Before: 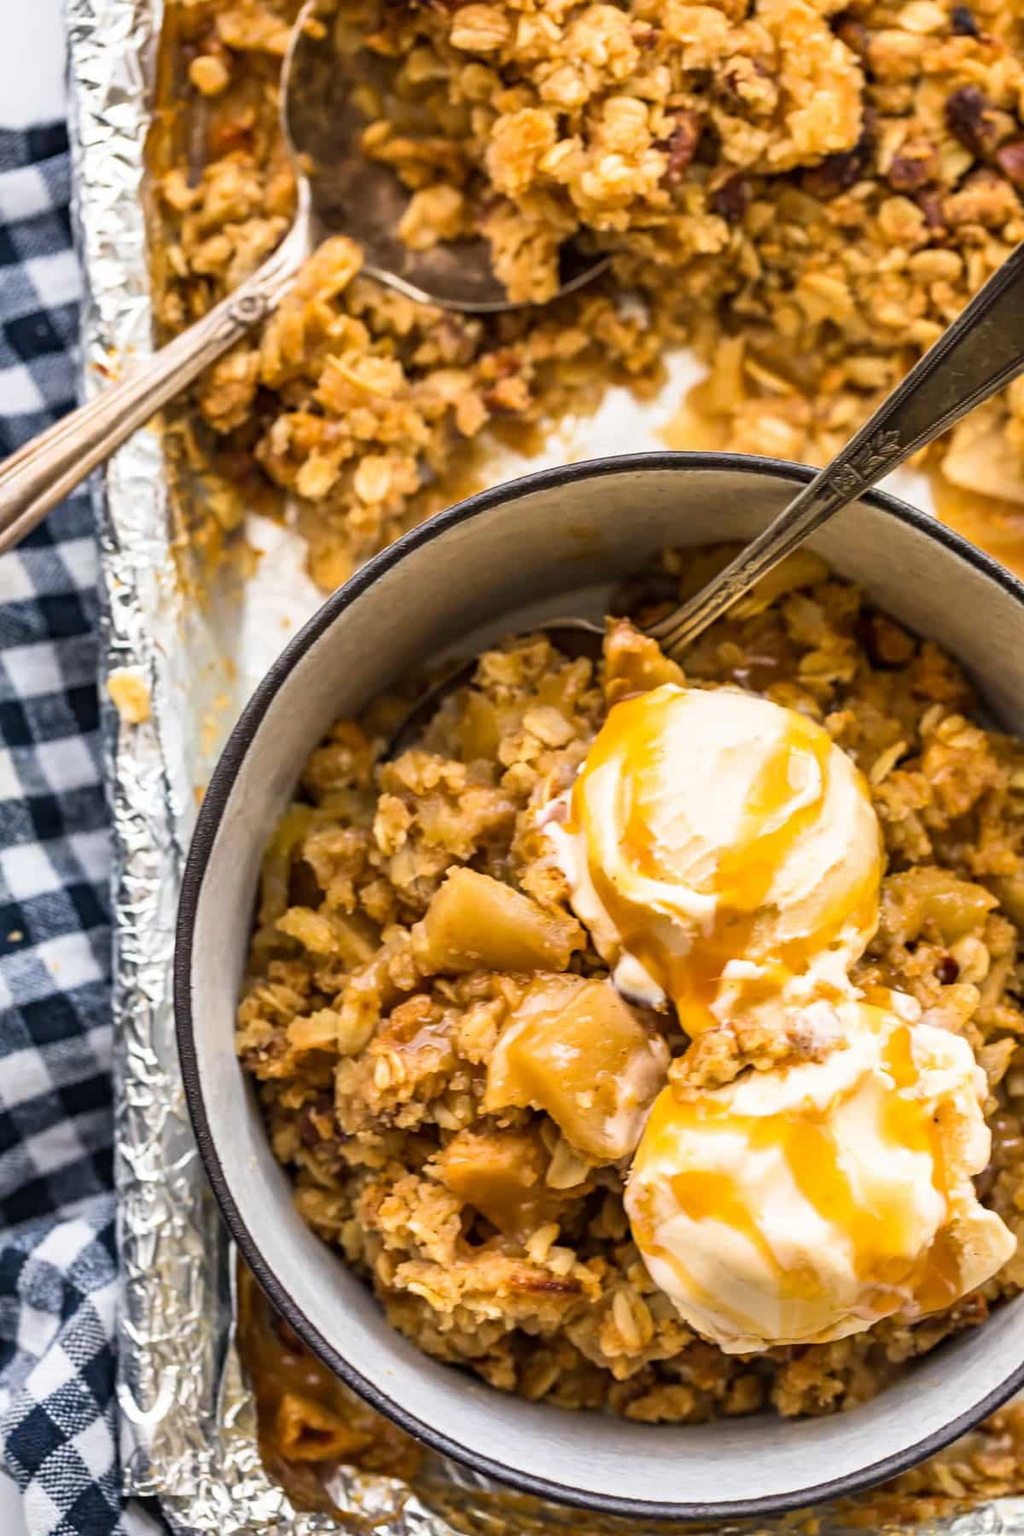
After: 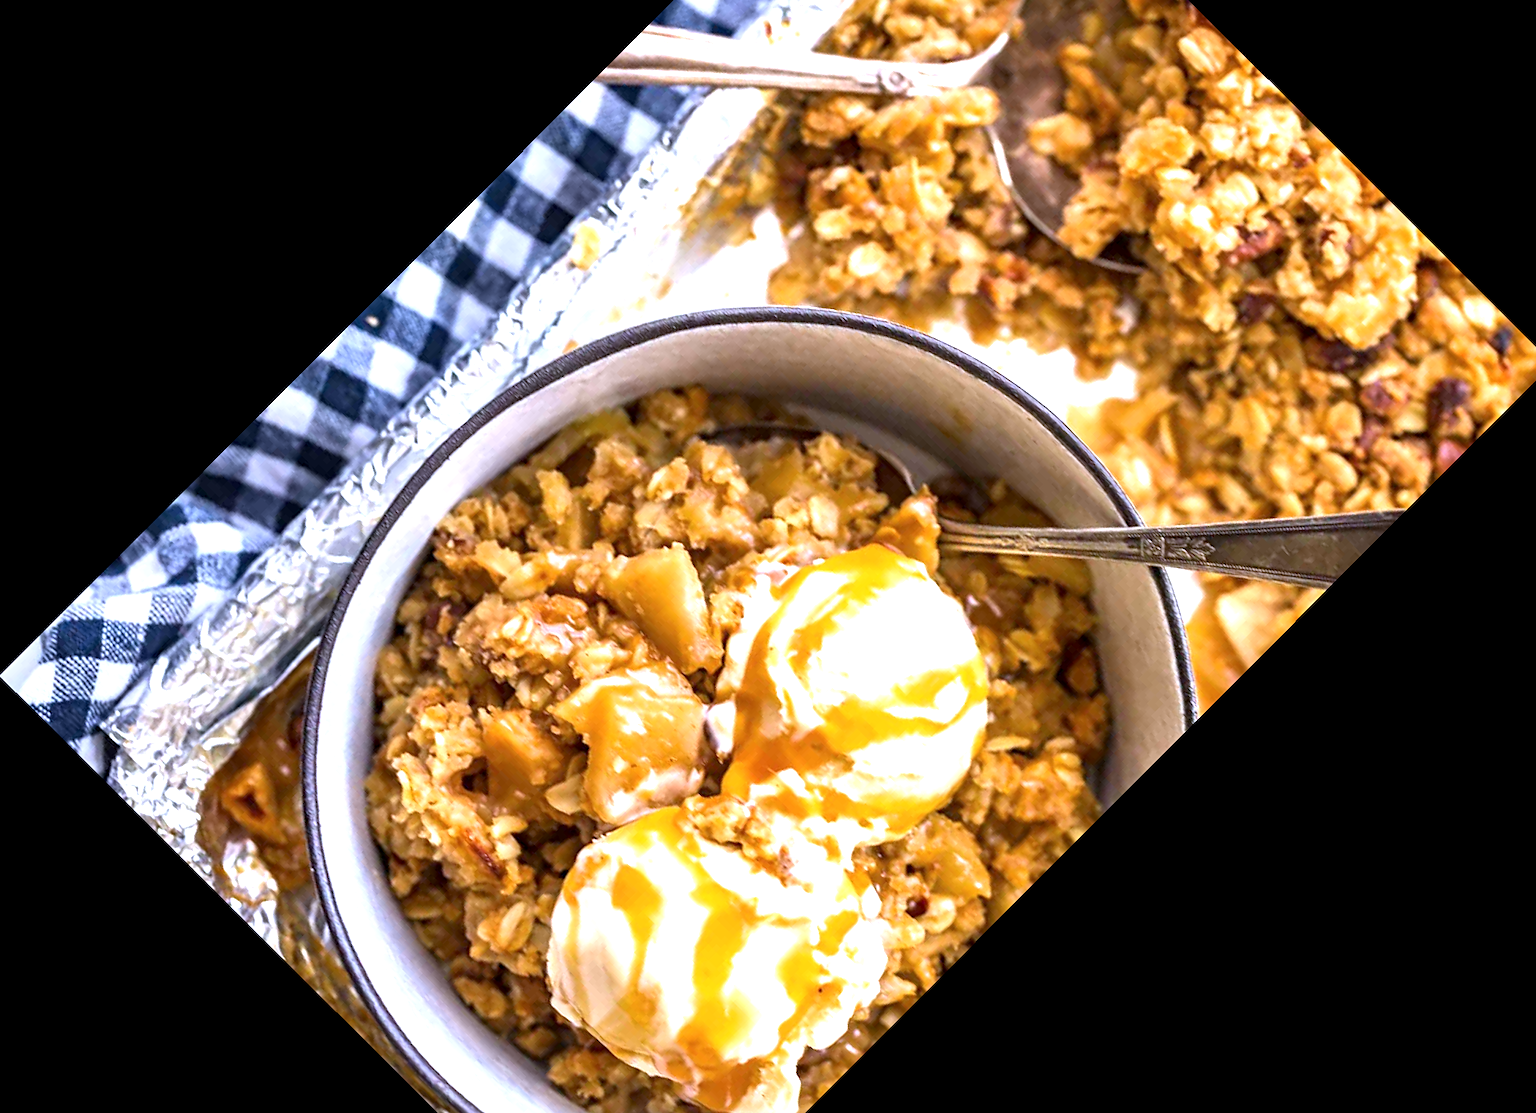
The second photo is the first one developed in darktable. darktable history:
color calibration: illuminant as shot in camera, x 0.377, y 0.393, temperature 4174.25 K
exposure: black level correction 0.001, exposure 1.118 EV, compensate exposure bias true, compensate highlight preservation false
sharpen: amount 0.205
crop and rotate: angle -44.93°, top 16.579%, right 1.001%, bottom 11.656%
color zones: curves: ch0 [(0, 0.425) (0.143, 0.422) (0.286, 0.42) (0.429, 0.419) (0.571, 0.419) (0.714, 0.42) (0.857, 0.422) (1, 0.425)]
color correction: highlights a* 0.056, highlights b* -0.697
